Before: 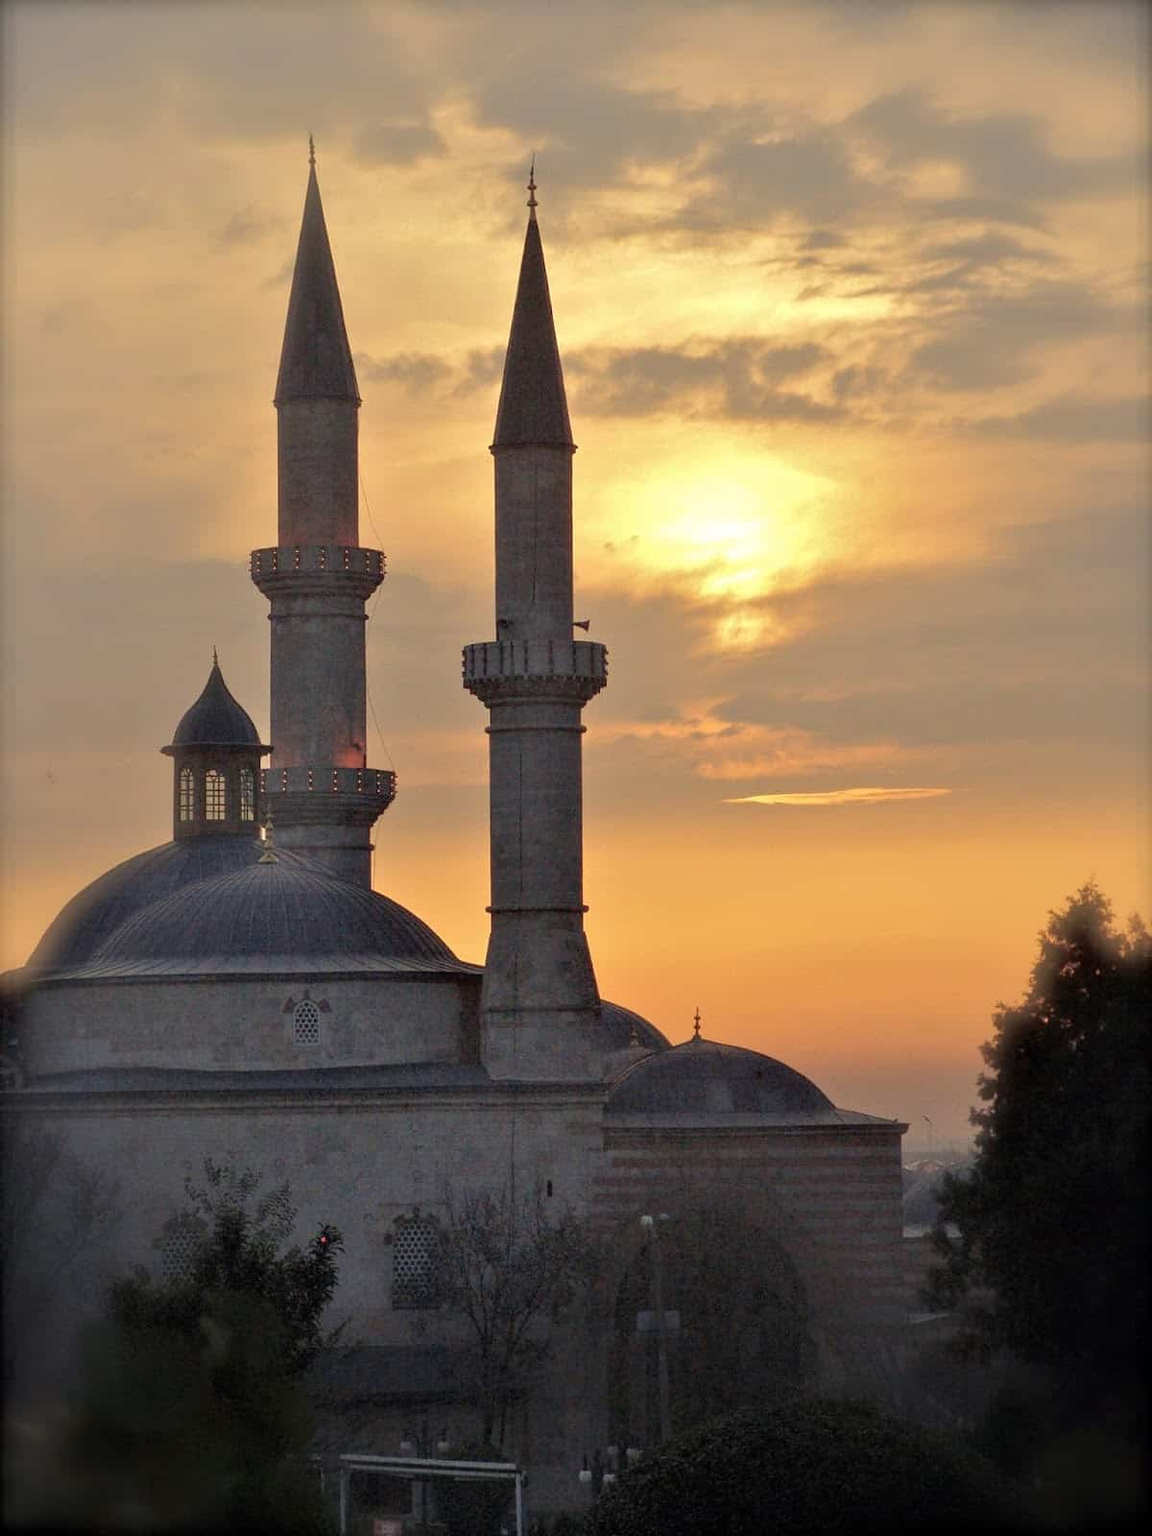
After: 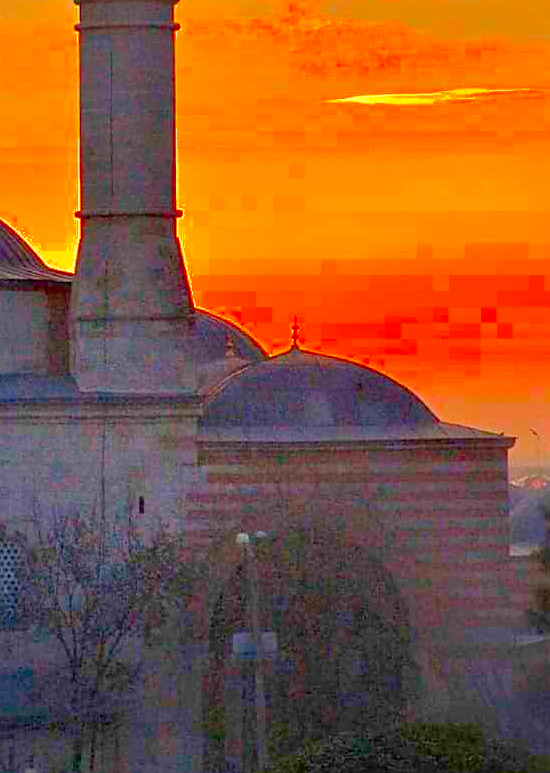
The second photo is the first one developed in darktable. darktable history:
sharpen: on, module defaults
color correction: saturation 3
shadows and highlights: on, module defaults
exposure: exposure 0.74 EV, compensate highlight preservation false
crop: left 35.976%, top 45.819%, right 18.162%, bottom 5.807%
